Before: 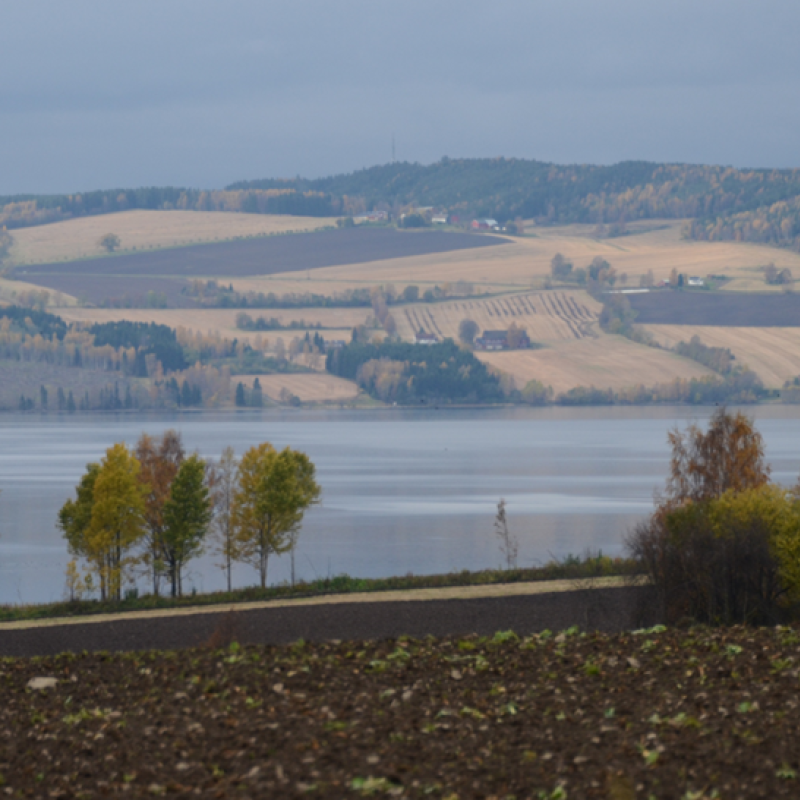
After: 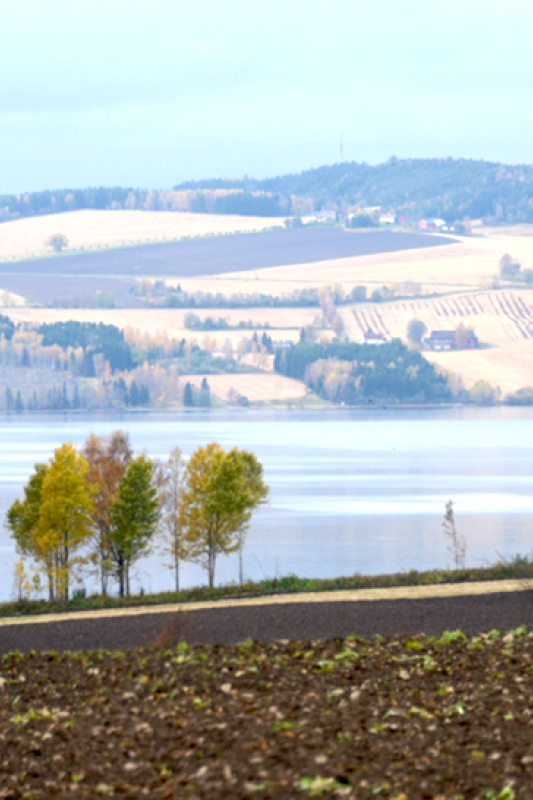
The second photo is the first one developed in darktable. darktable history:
exposure: black level correction 0.009, exposure 1.425 EV, compensate highlight preservation false
crop and rotate: left 6.617%, right 26.717%
